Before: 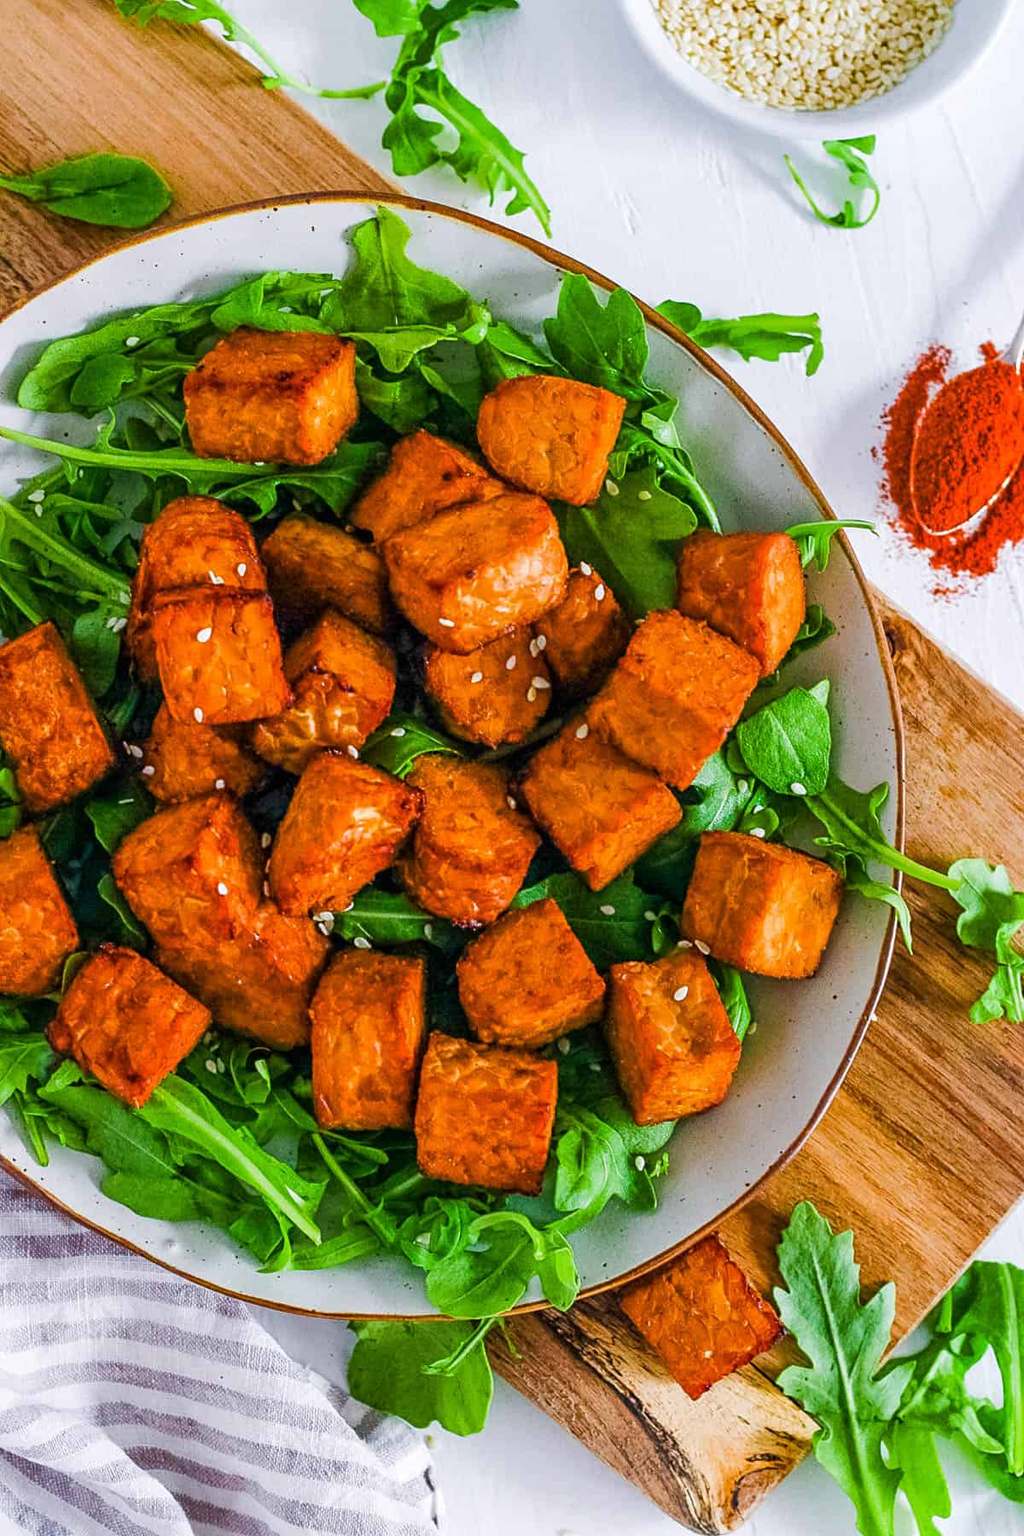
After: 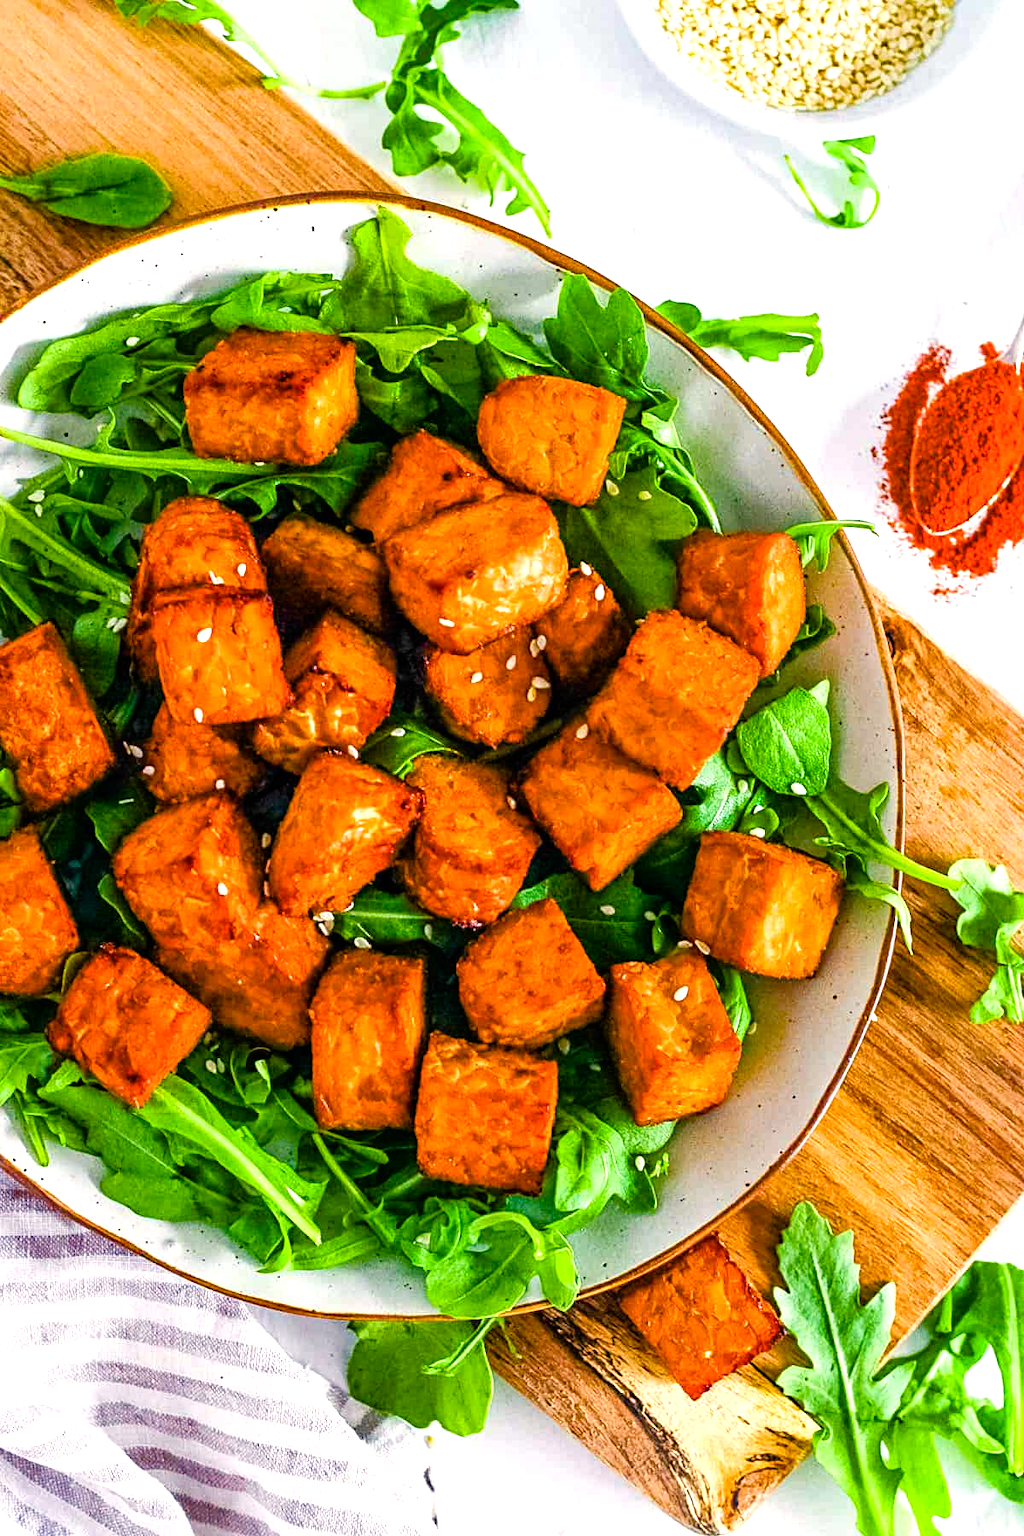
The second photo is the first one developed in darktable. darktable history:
color balance rgb: highlights gain › chroma 3.028%, highlights gain › hue 76.29°, perceptual saturation grading › global saturation 20%, perceptual saturation grading › highlights -25.85%, perceptual saturation grading › shadows 24.343%, global vibrance 20%
tone equalizer: -8 EV -0.717 EV, -7 EV -0.711 EV, -6 EV -0.637 EV, -5 EV -0.399 EV, -3 EV 0.39 EV, -2 EV 0.6 EV, -1 EV 0.695 EV, +0 EV 0.766 EV
haze removal: compatibility mode true, adaptive false
